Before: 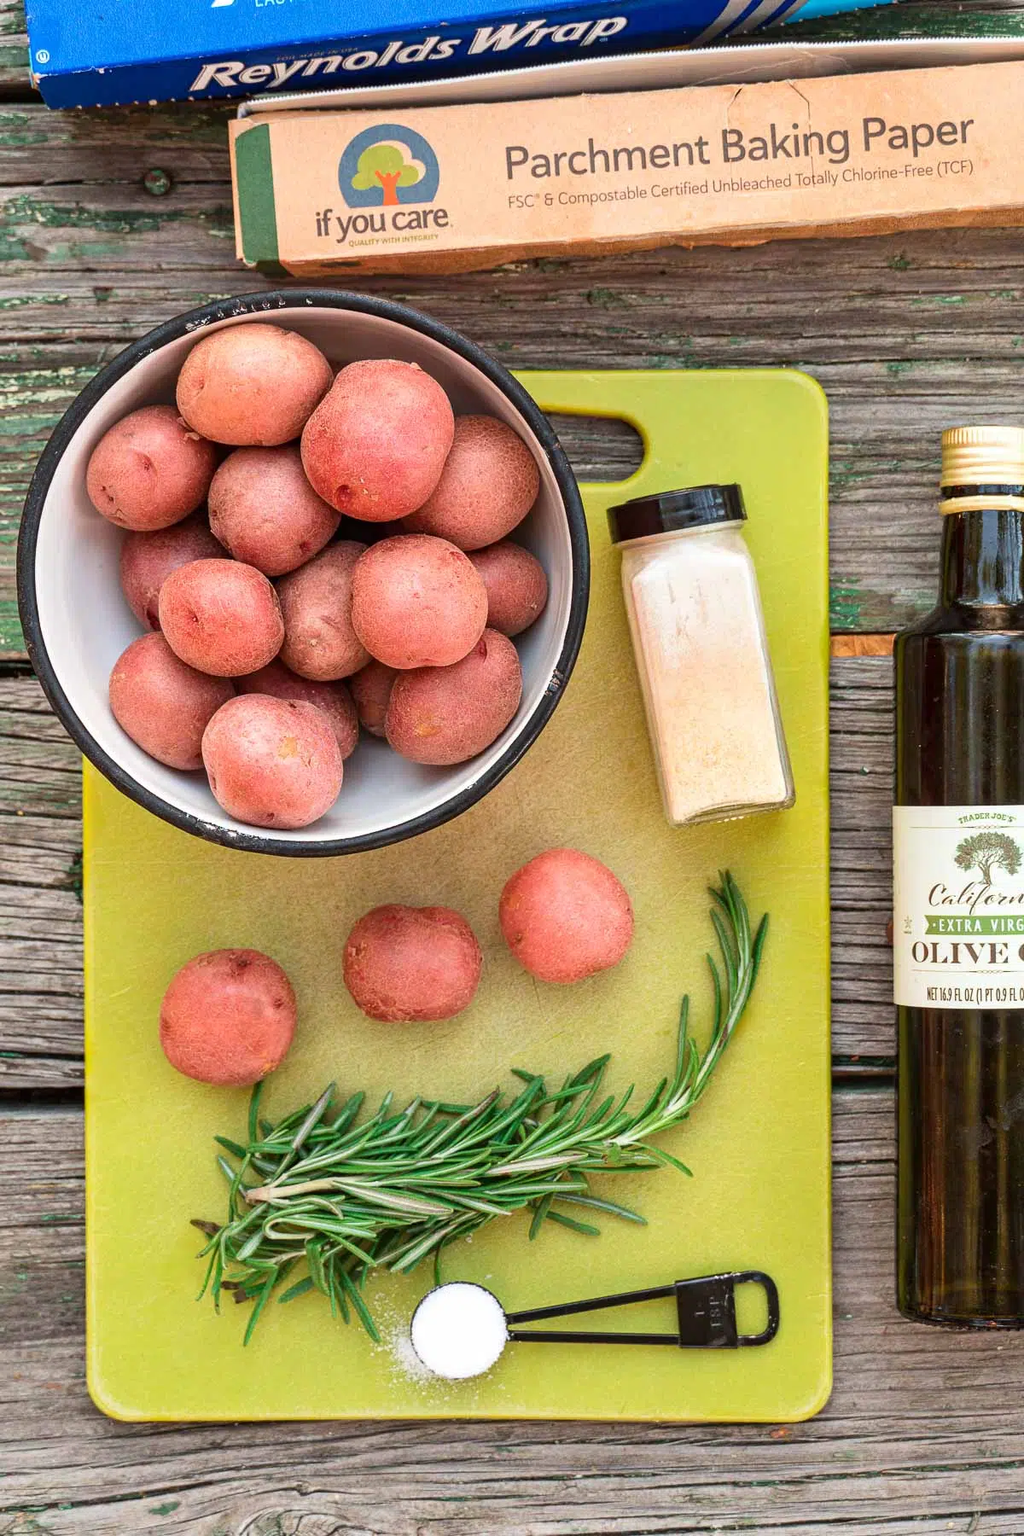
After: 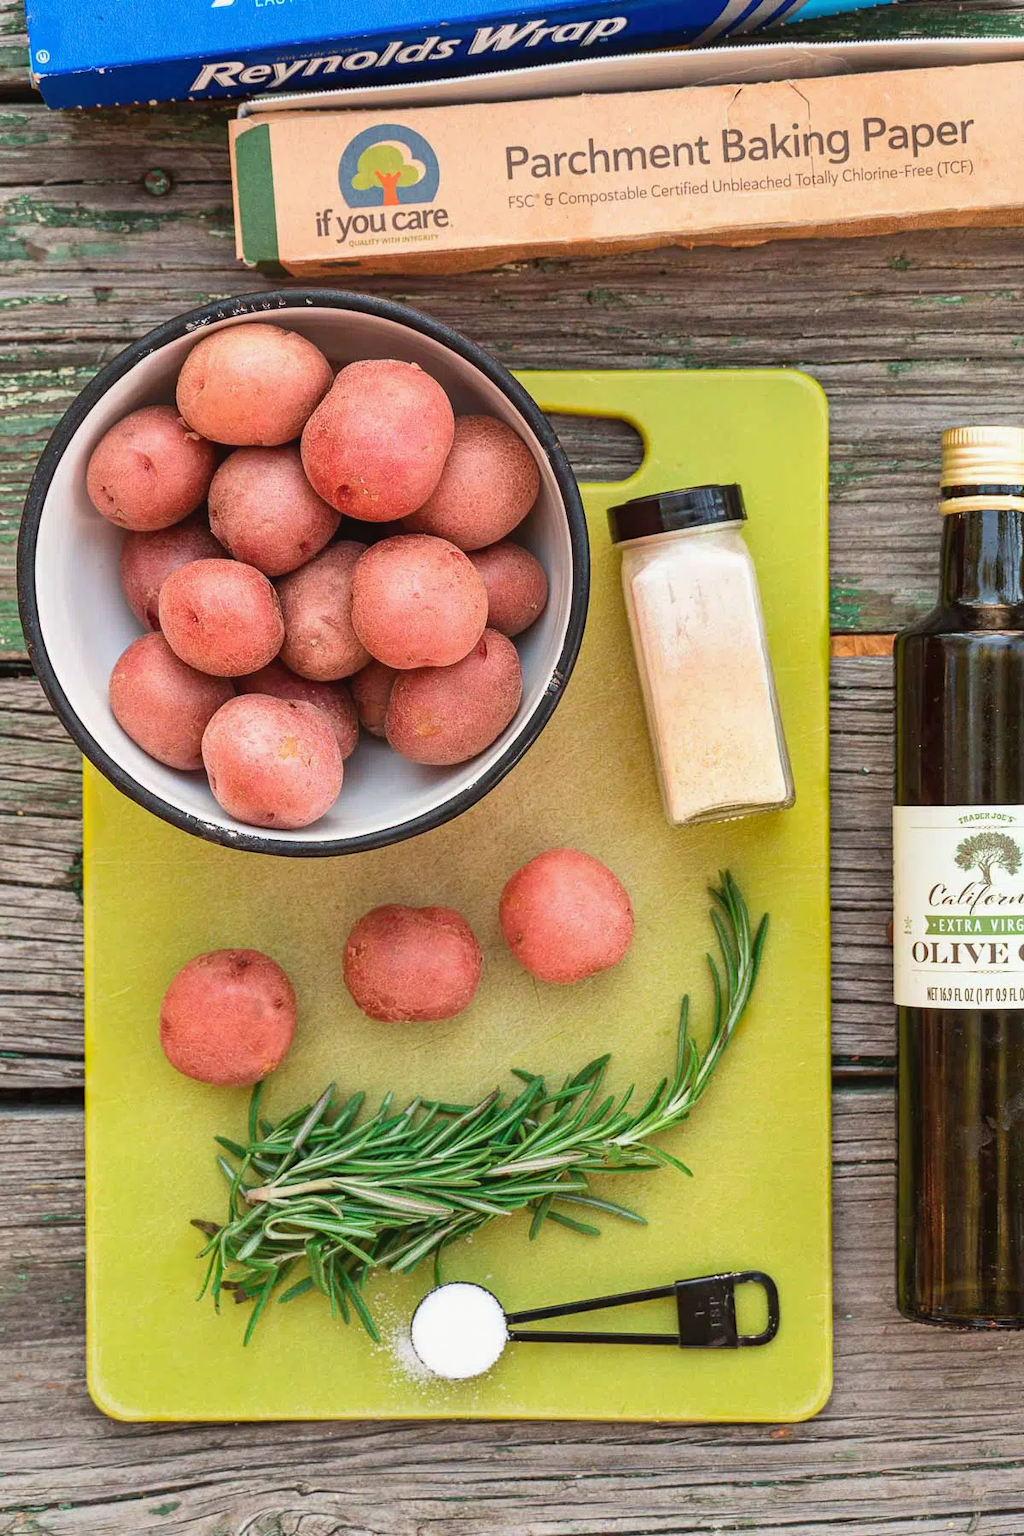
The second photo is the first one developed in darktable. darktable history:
exposure: exposure -0.01 EV, compensate highlight preservation false
contrast equalizer: octaves 7, y [[0.6 ×6], [0.55 ×6], [0 ×6], [0 ×6], [0 ×6]], mix -0.2
shadows and highlights: shadows 49, highlights -41, soften with gaussian
